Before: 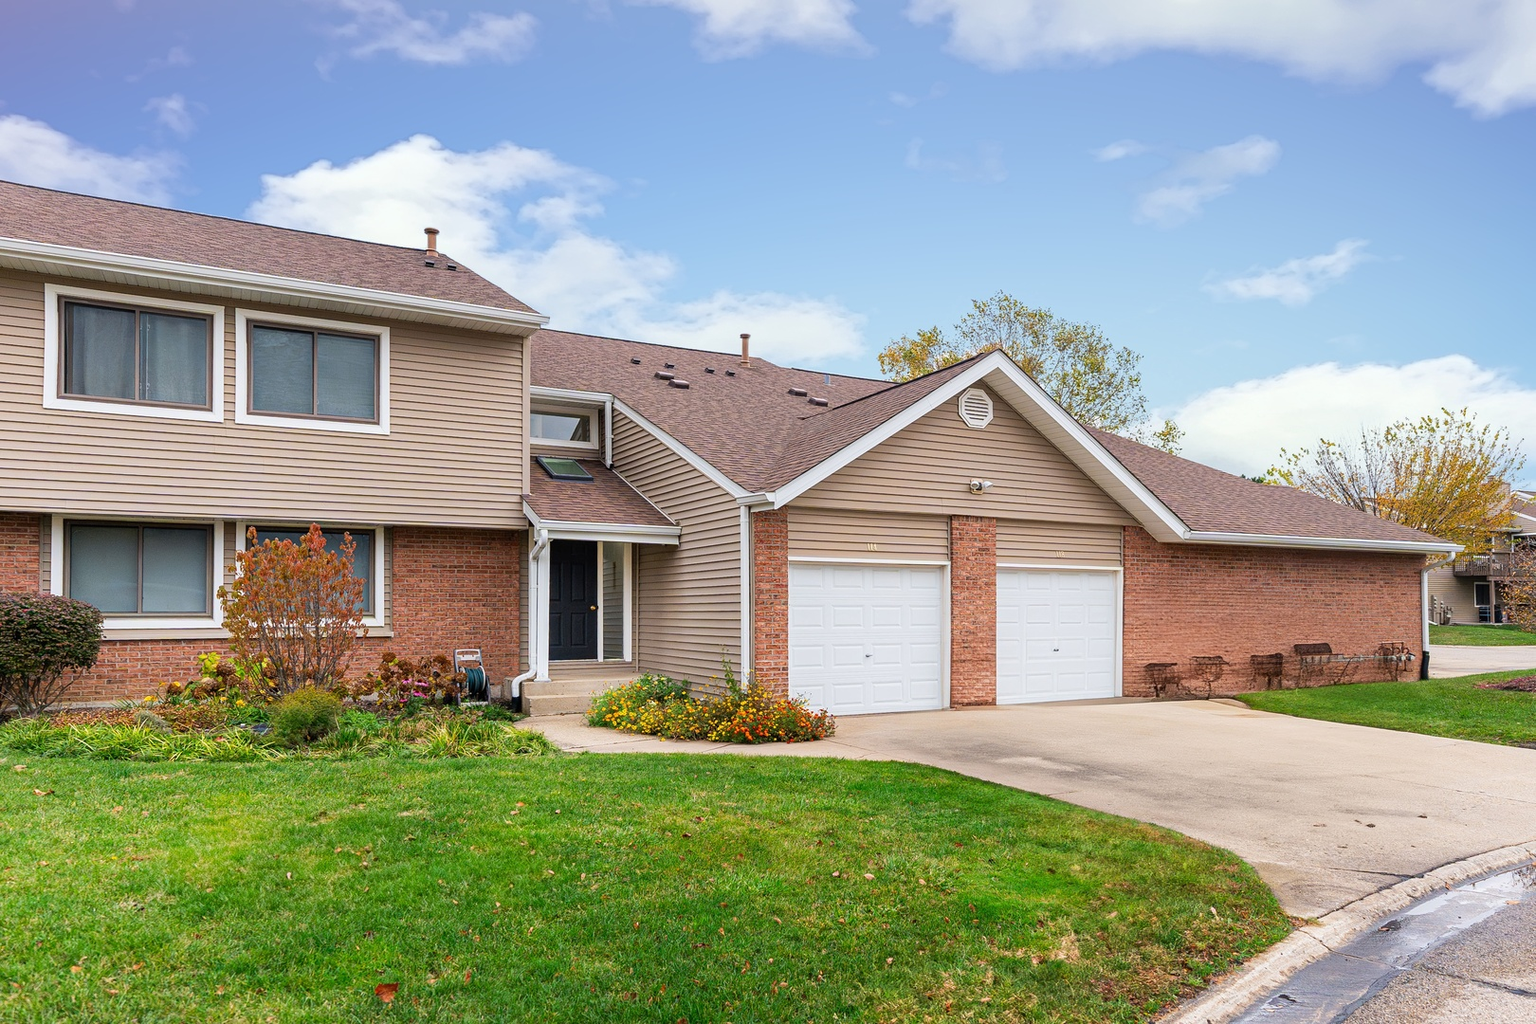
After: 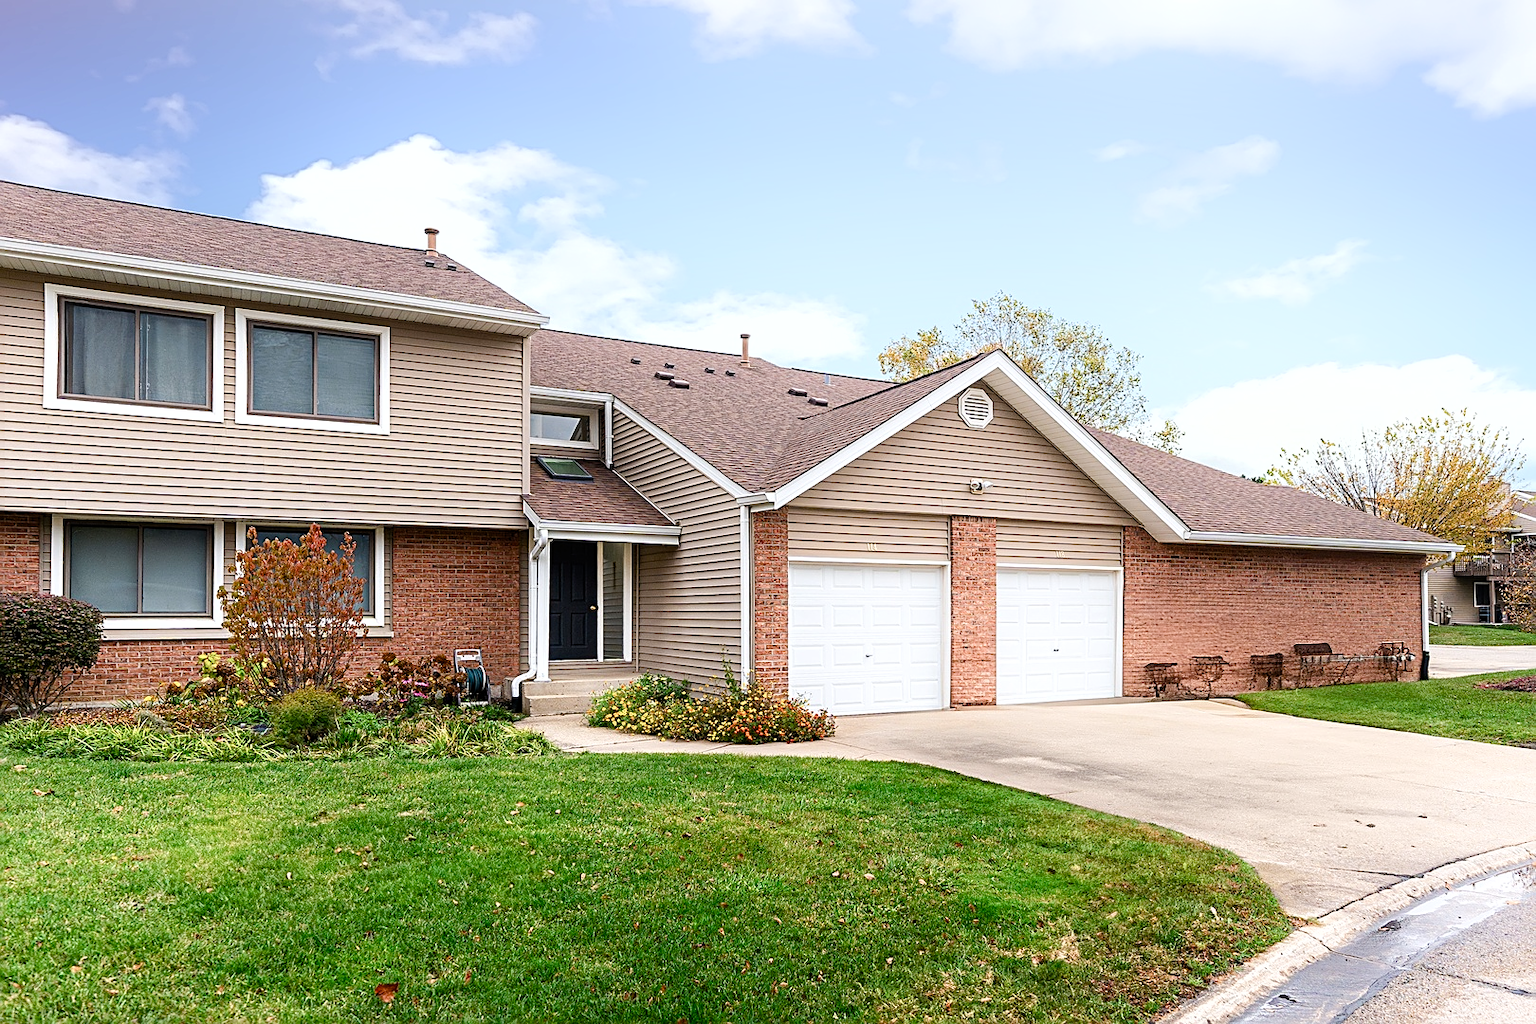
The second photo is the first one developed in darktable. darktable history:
color balance rgb: shadows lift › luminance -19.719%, perceptual saturation grading › global saturation 20%, perceptual saturation grading › highlights -49.819%, perceptual saturation grading › shadows 24.194%, contrast 15.449%
sharpen: on, module defaults
shadows and highlights: shadows -39.71, highlights 63.23, soften with gaussian
